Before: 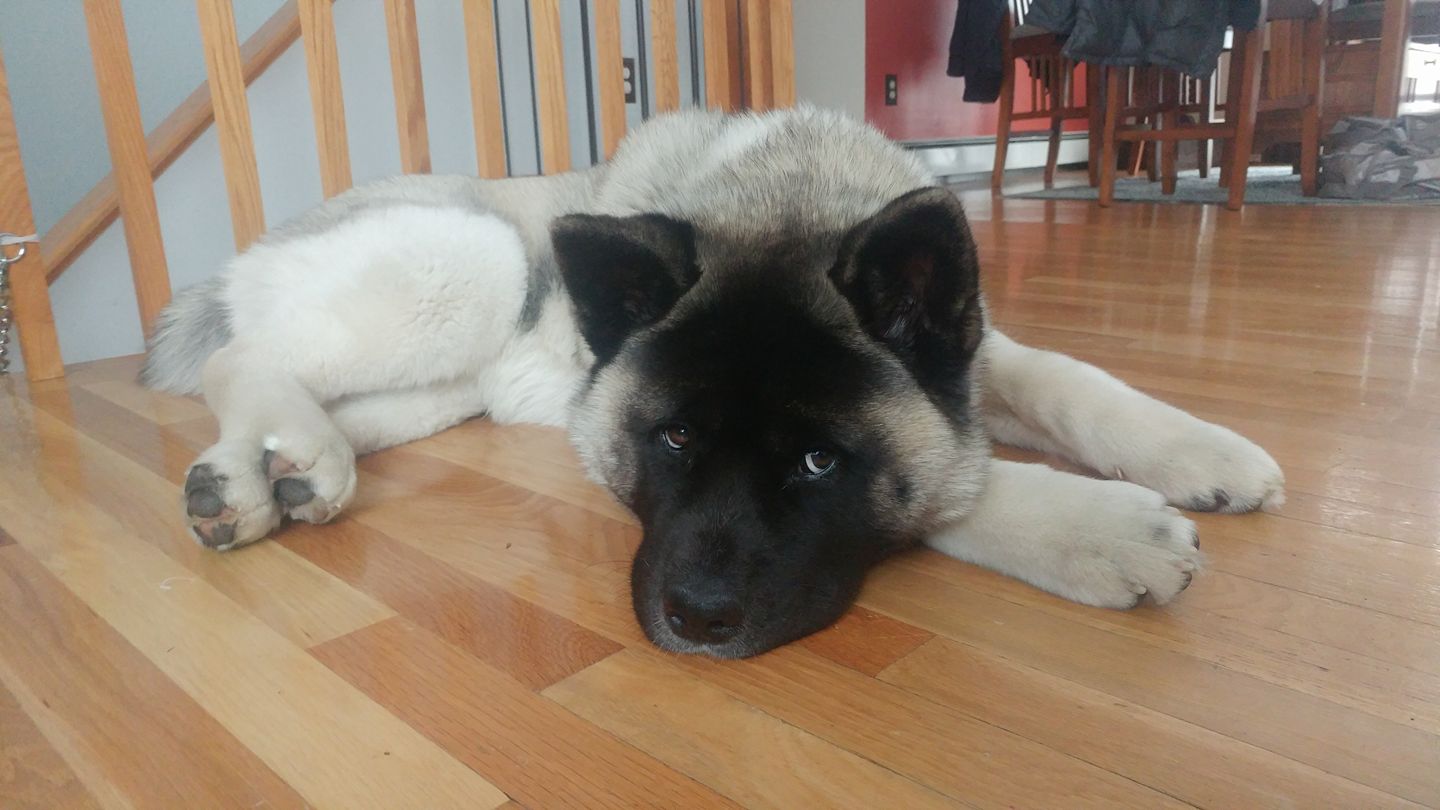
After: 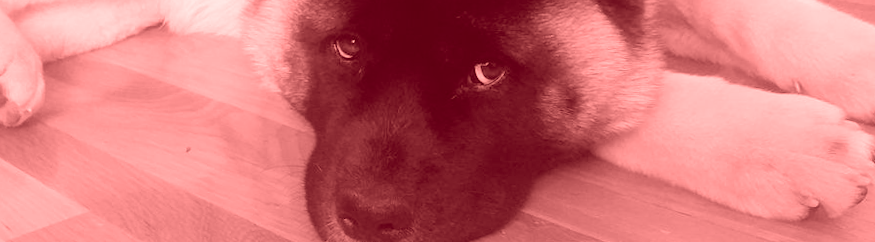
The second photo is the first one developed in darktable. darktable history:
colorize: saturation 60%, source mix 100%
white balance: red 0.983, blue 1.036
crop: left 18.091%, top 51.13%, right 17.525%, bottom 16.85%
rotate and perspective: rotation 0.062°, lens shift (vertical) 0.115, lens shift (horizontal) -0.133, crop left 0.047, crop right 0.94, crop top 0.061, crop bottom 0.94
